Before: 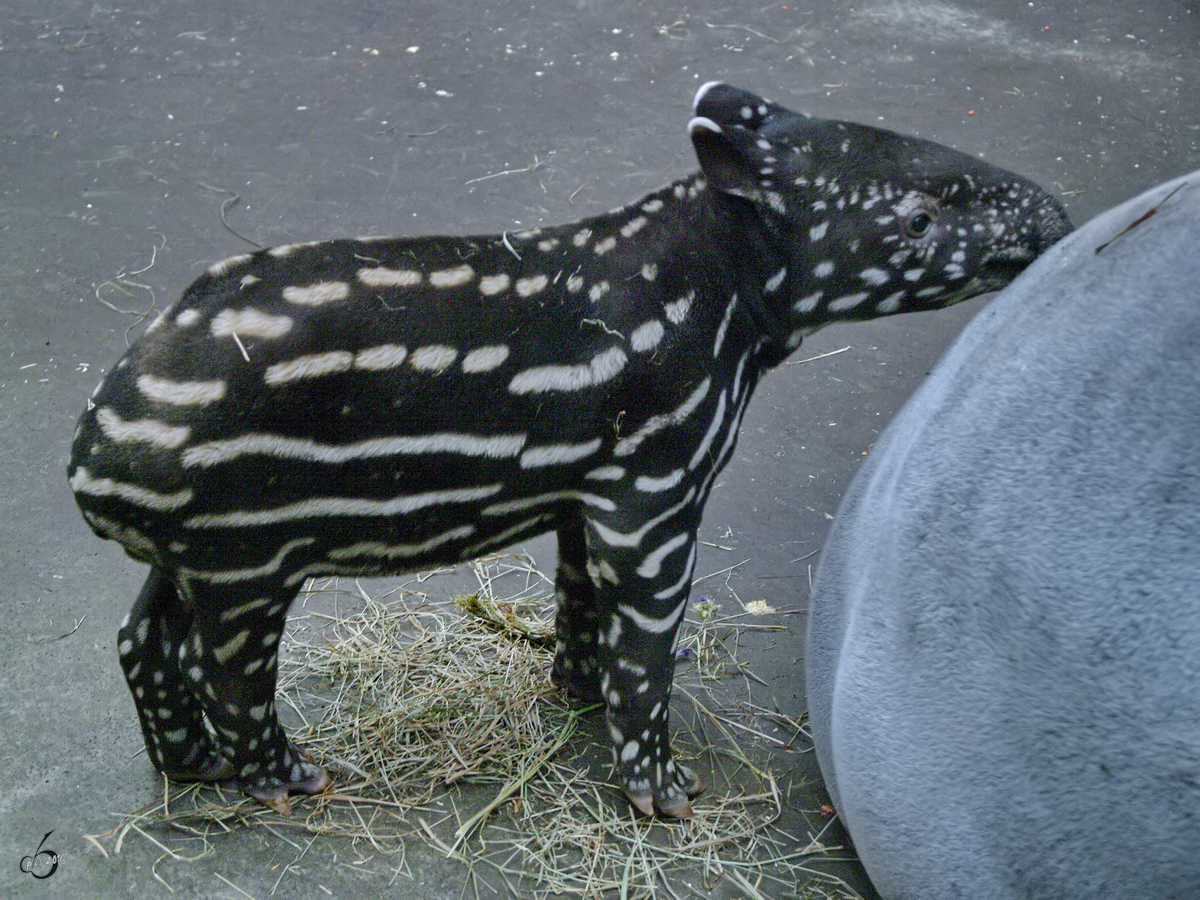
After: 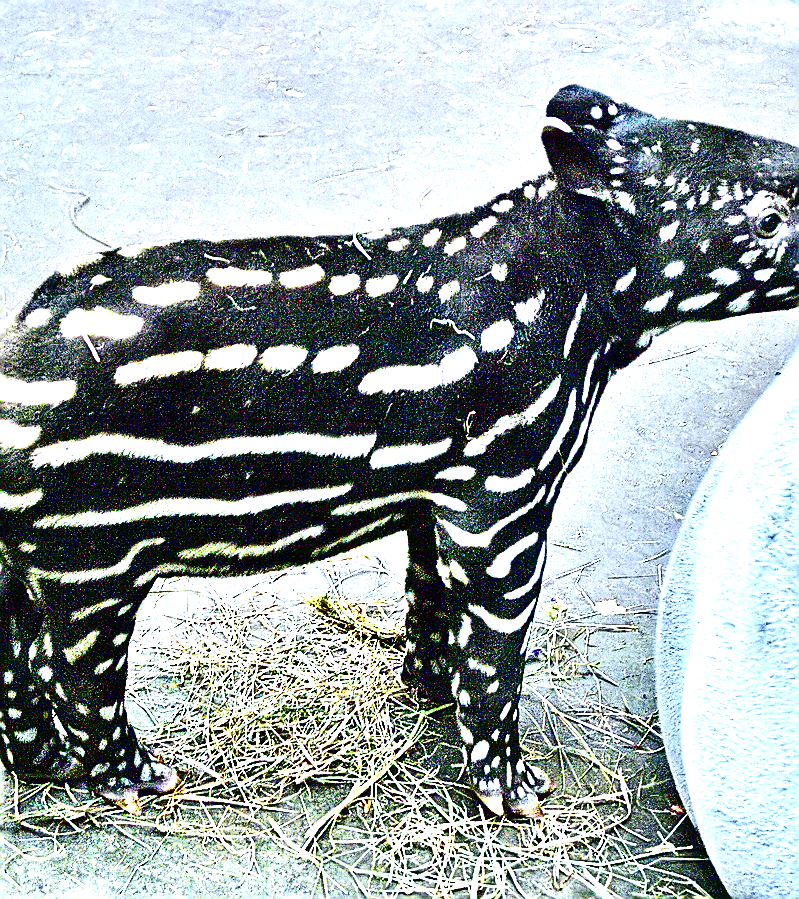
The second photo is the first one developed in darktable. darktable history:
sharpen: radius 1.378, amount 1.254, threshold 0.742
contrast equalizer: y [[0.6 ×6], [0.55 ×6], [0 ×6], [0 ×6], [0 ×6]]
exposure: exposure 2.227 EV, compensate highlight preservation false
crop and rotate: left 12.527%, right 20.868%
contrast brightness saturation: contrast 0.223, brightness -0.193, saturation 0.242
